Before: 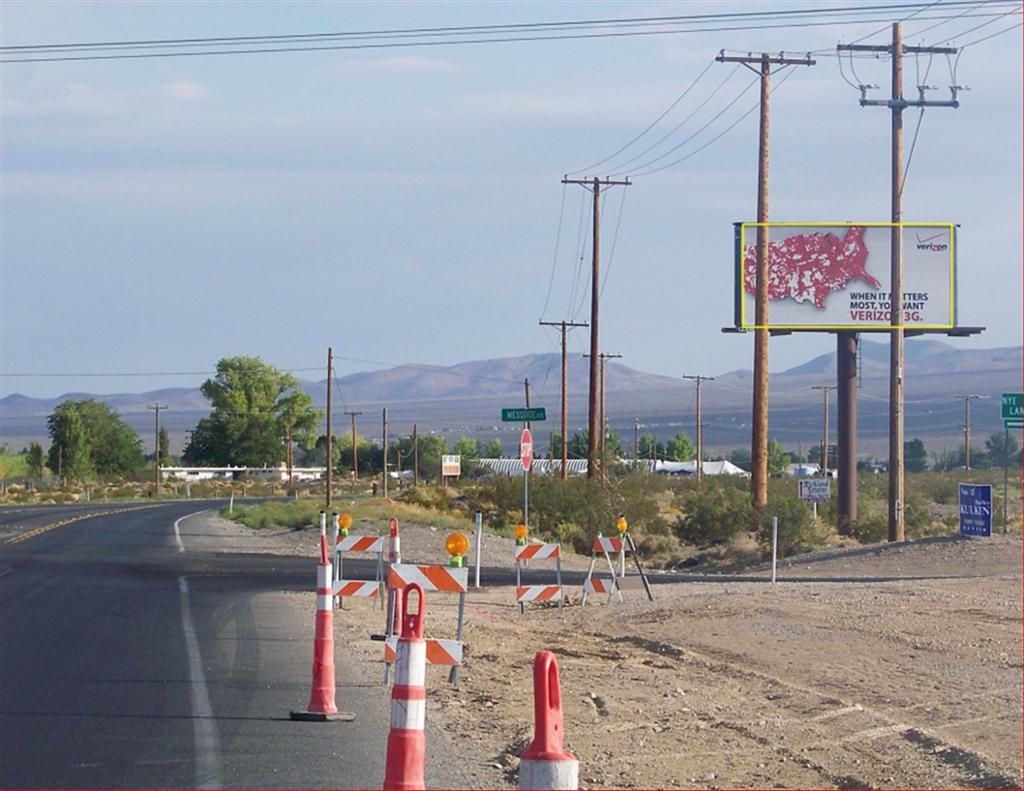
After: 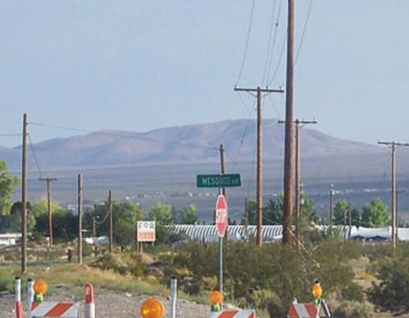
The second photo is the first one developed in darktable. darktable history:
crop: left 29.858%, top 29.631%, right 30.19%, bottom 30.103%
contrast brightness saturation: contrast 0.097, brightness 0.01, saturation 0.016
haze removal: strength -0.096, compatibility mode true, adaptive false
